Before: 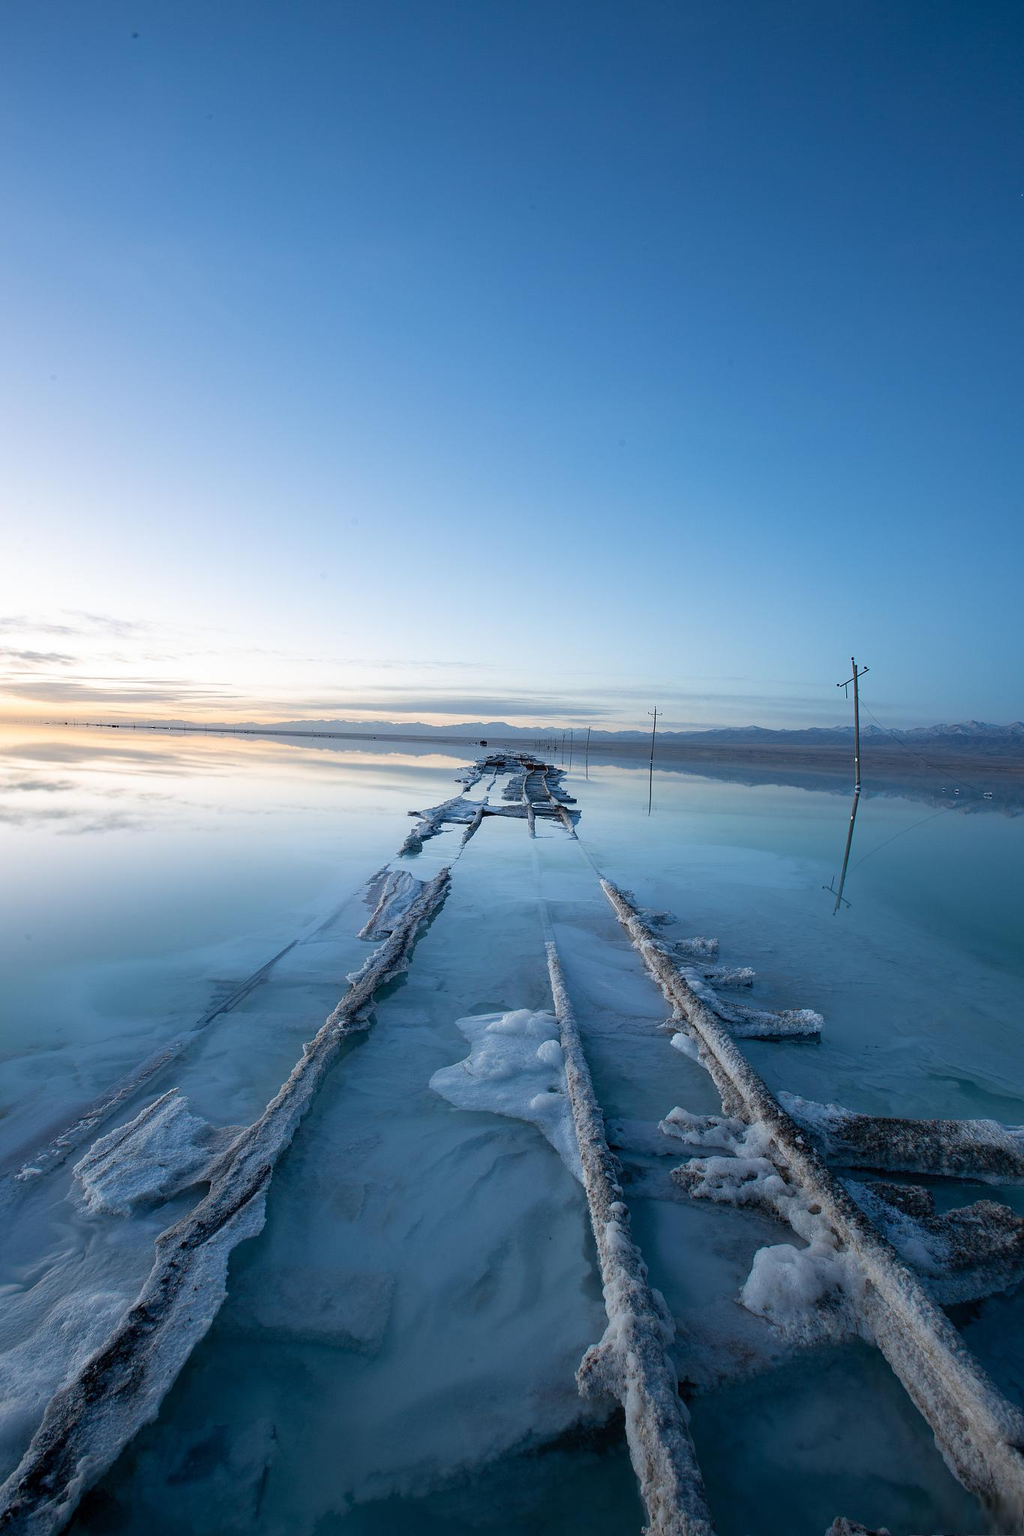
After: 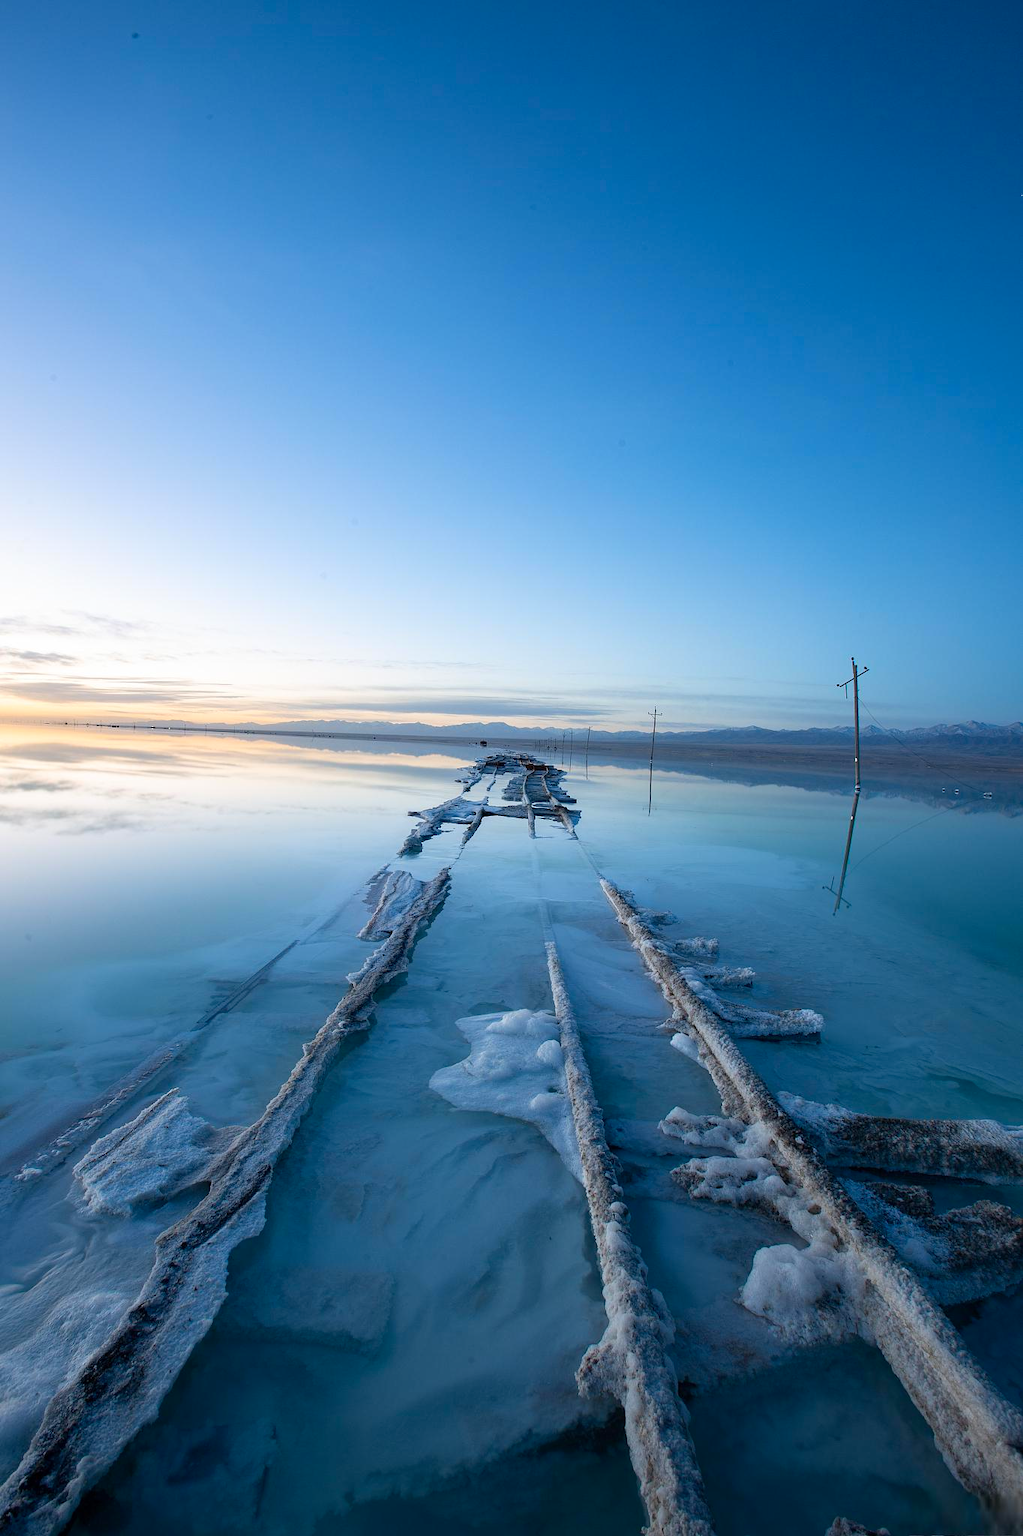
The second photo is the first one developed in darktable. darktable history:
contrast brightness saturation: contrast 0.082, saturation 0.2
